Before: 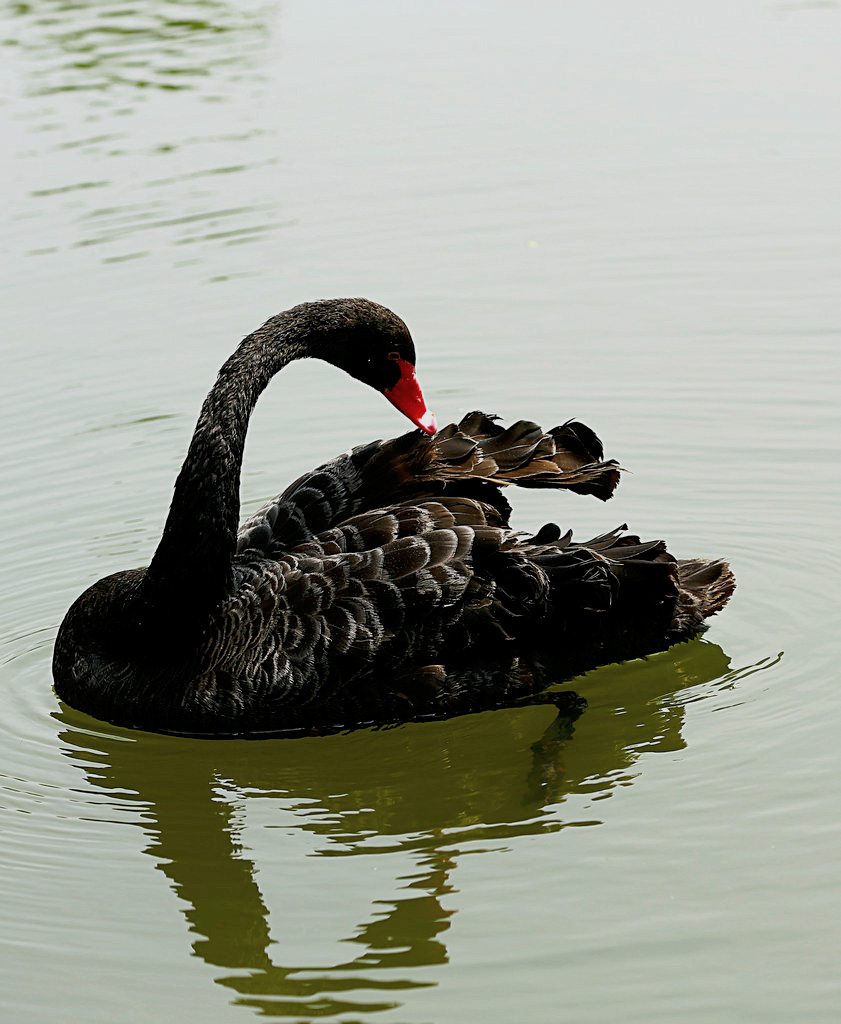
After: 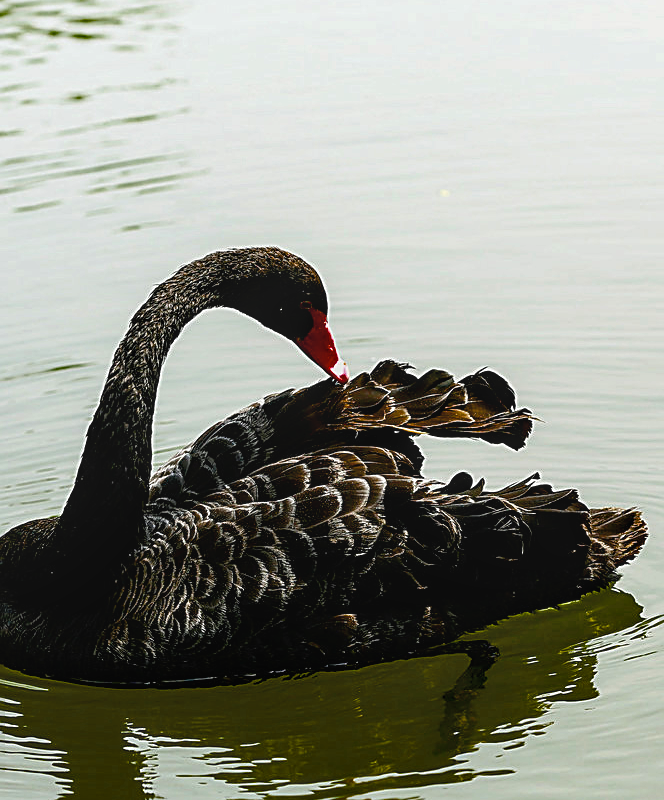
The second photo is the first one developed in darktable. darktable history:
sharpen: amount 0.469
crop and rotate: left 10.563%, top 5.041%, right 10.451%, bottom 16.739%
color balance rgb: perceptual saturation grading › global saturation 35.047%, perceptual saturation grading › highlights -29.905%, perceptual saturation grading › shadows 35.413%, perceptual brilliance grading › global brilliance 14.361%, perceptual brilliance grading › shadows -35.563%, global vibrance 16.33%, saturation formula JzAzBz (2021)
local contrast: on, module defaults
